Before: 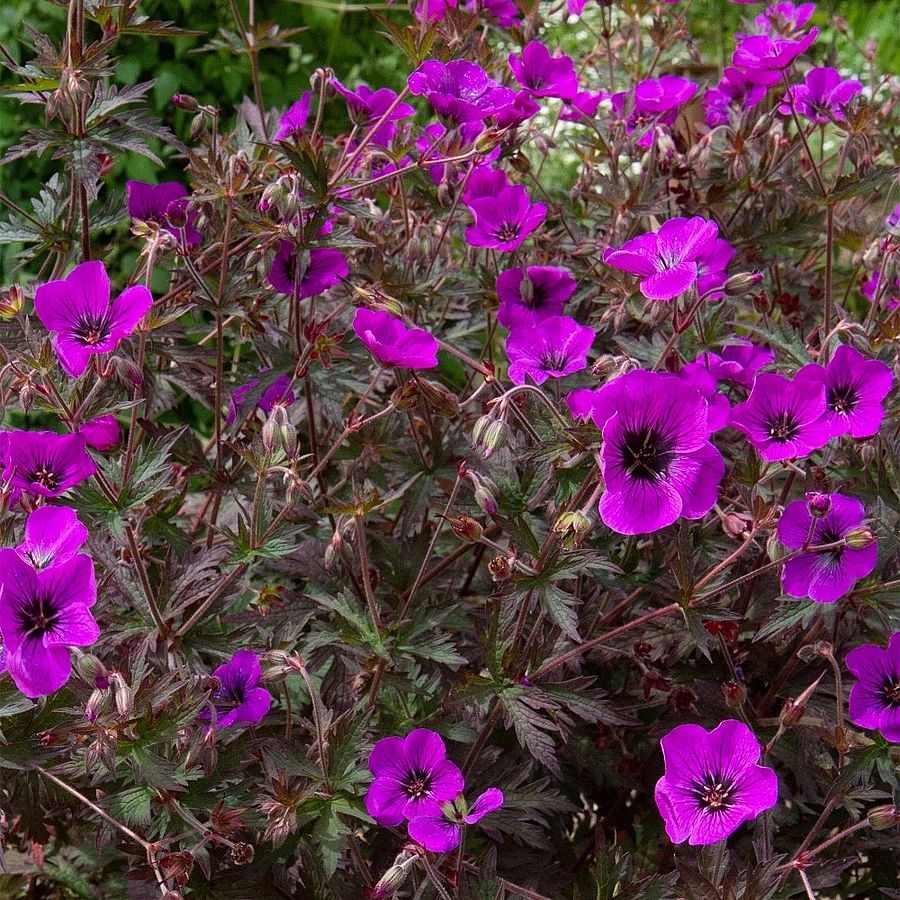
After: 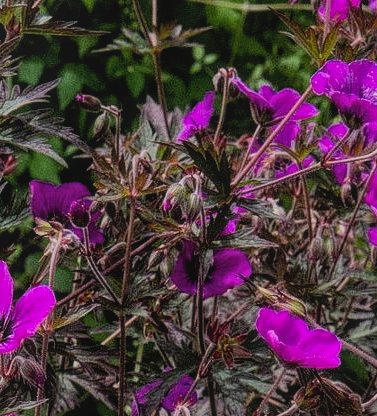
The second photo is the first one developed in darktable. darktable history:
crop and rotate: left 10.817%, top 0.062%, right 47.194%, bottom 53.626%
local contrast: highlights 73%, shadows 15%, midtone range 0.197
filmic rgb: black relative exposure -5 EV, white relative exposure 3.5 EV, hardness 3.19, contrast 1.4, highlights saturation mix -50%
